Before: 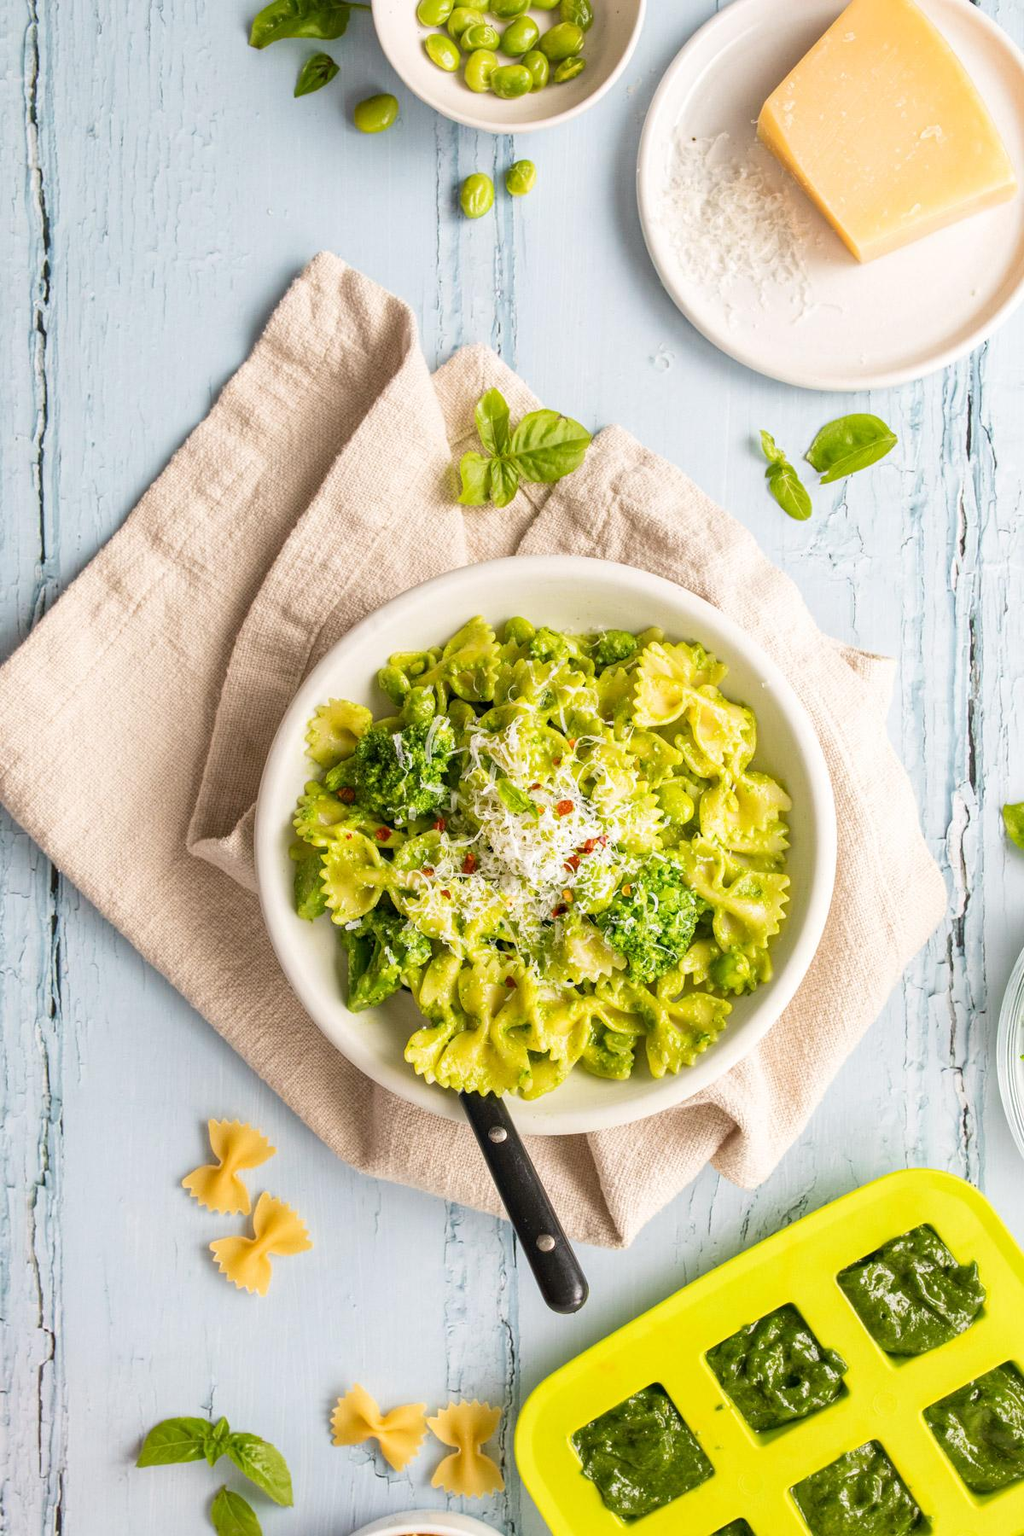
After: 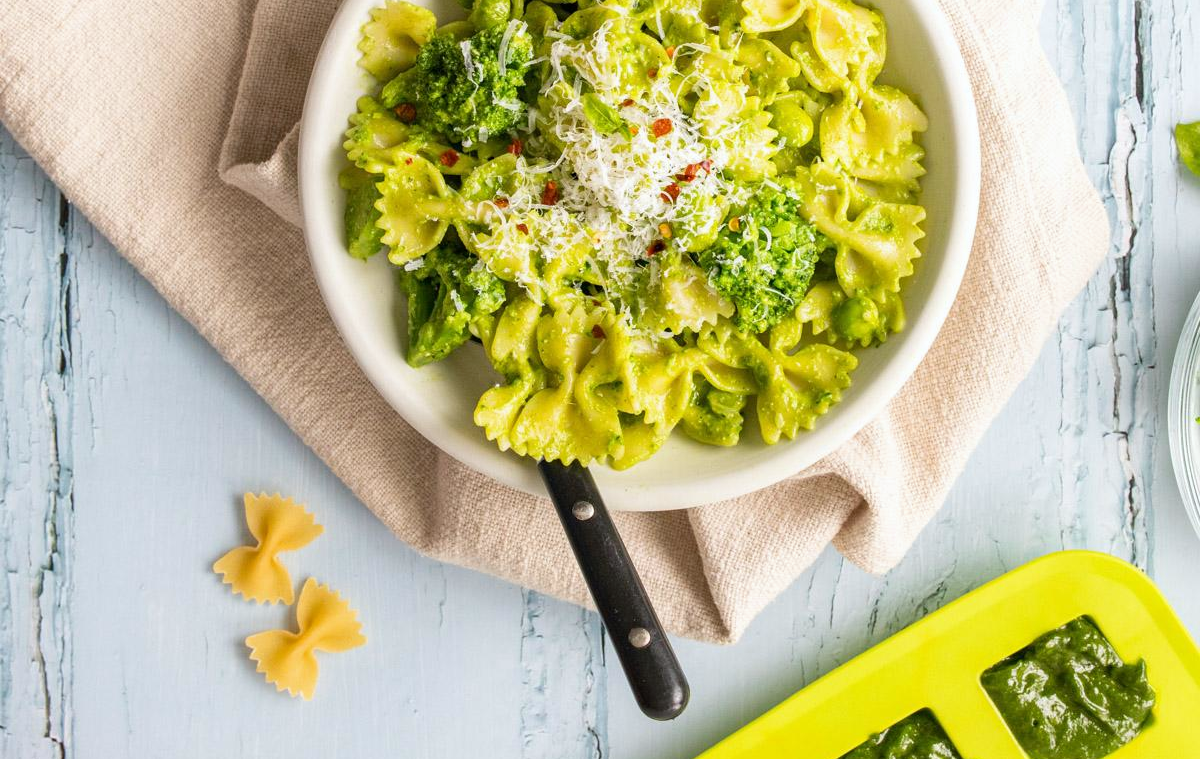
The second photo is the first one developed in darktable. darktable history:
white balance: red 0.986, blue 1.01
crop: top 45.551%, bottom 12.262%
